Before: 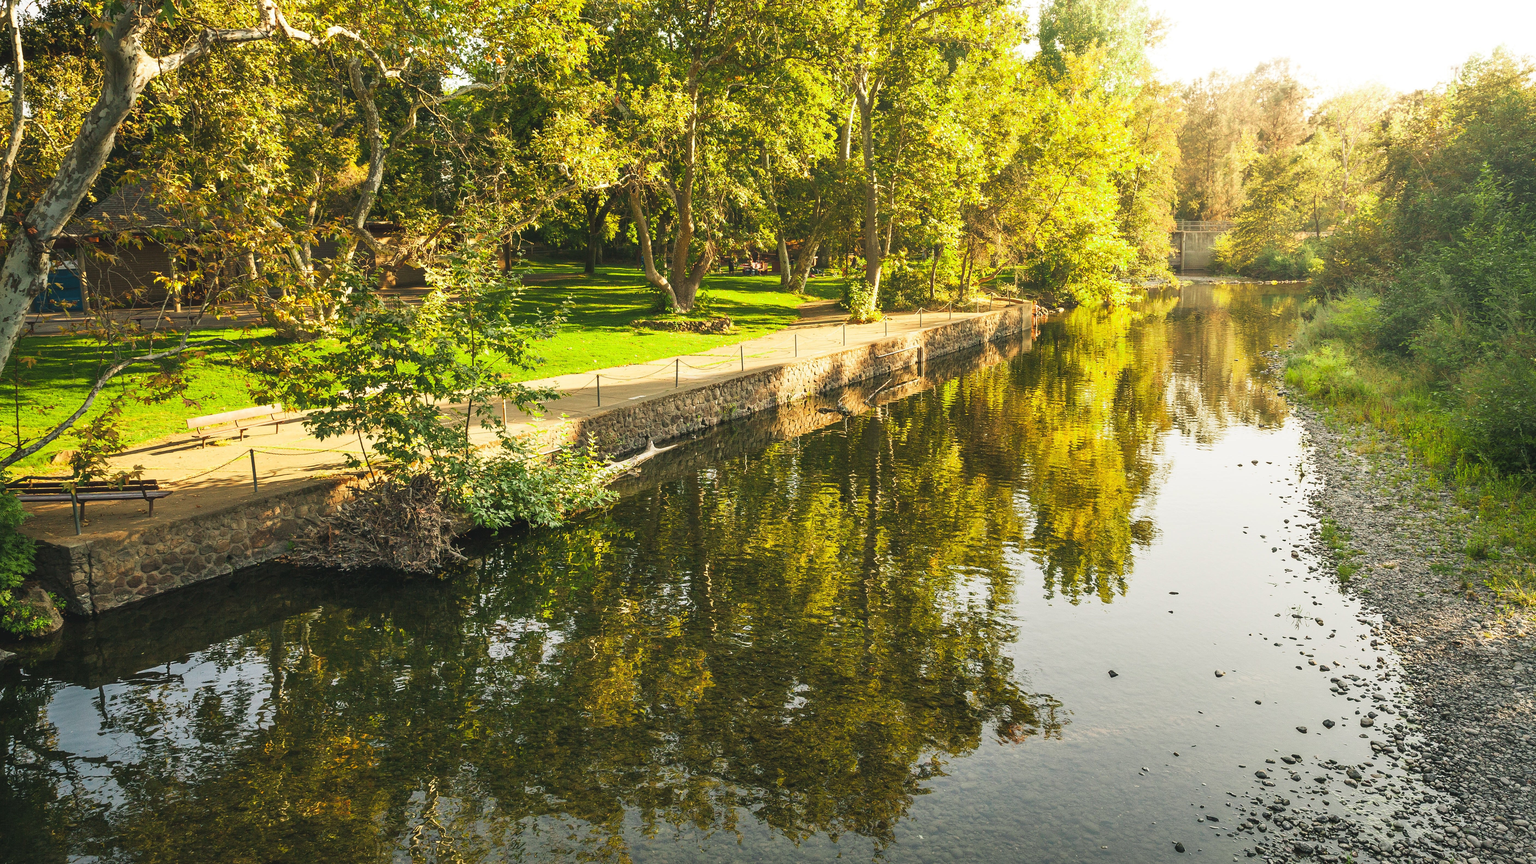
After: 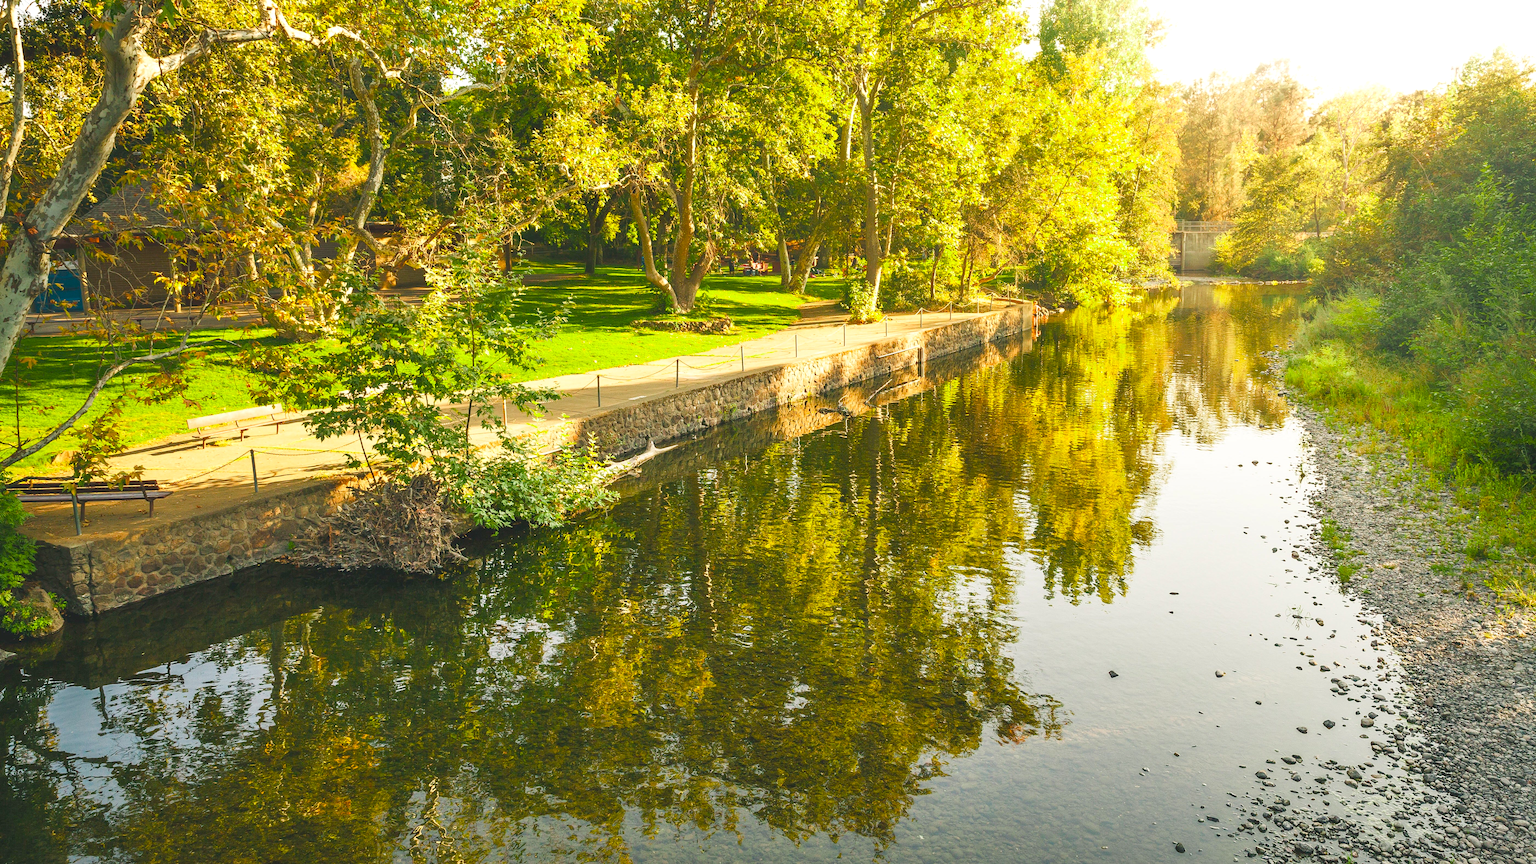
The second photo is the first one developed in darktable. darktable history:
color balance rgb: perceptual saturation grading › global saturation 27.572%, perceptual saturation grading › highlights -25.498%, perceptual saturation grading › shadows 24.159%, perceptual brilliance grading › global brilliance 9.545%, perceptual brilliance grading › shadows 15.55%, contrast -10.422%
